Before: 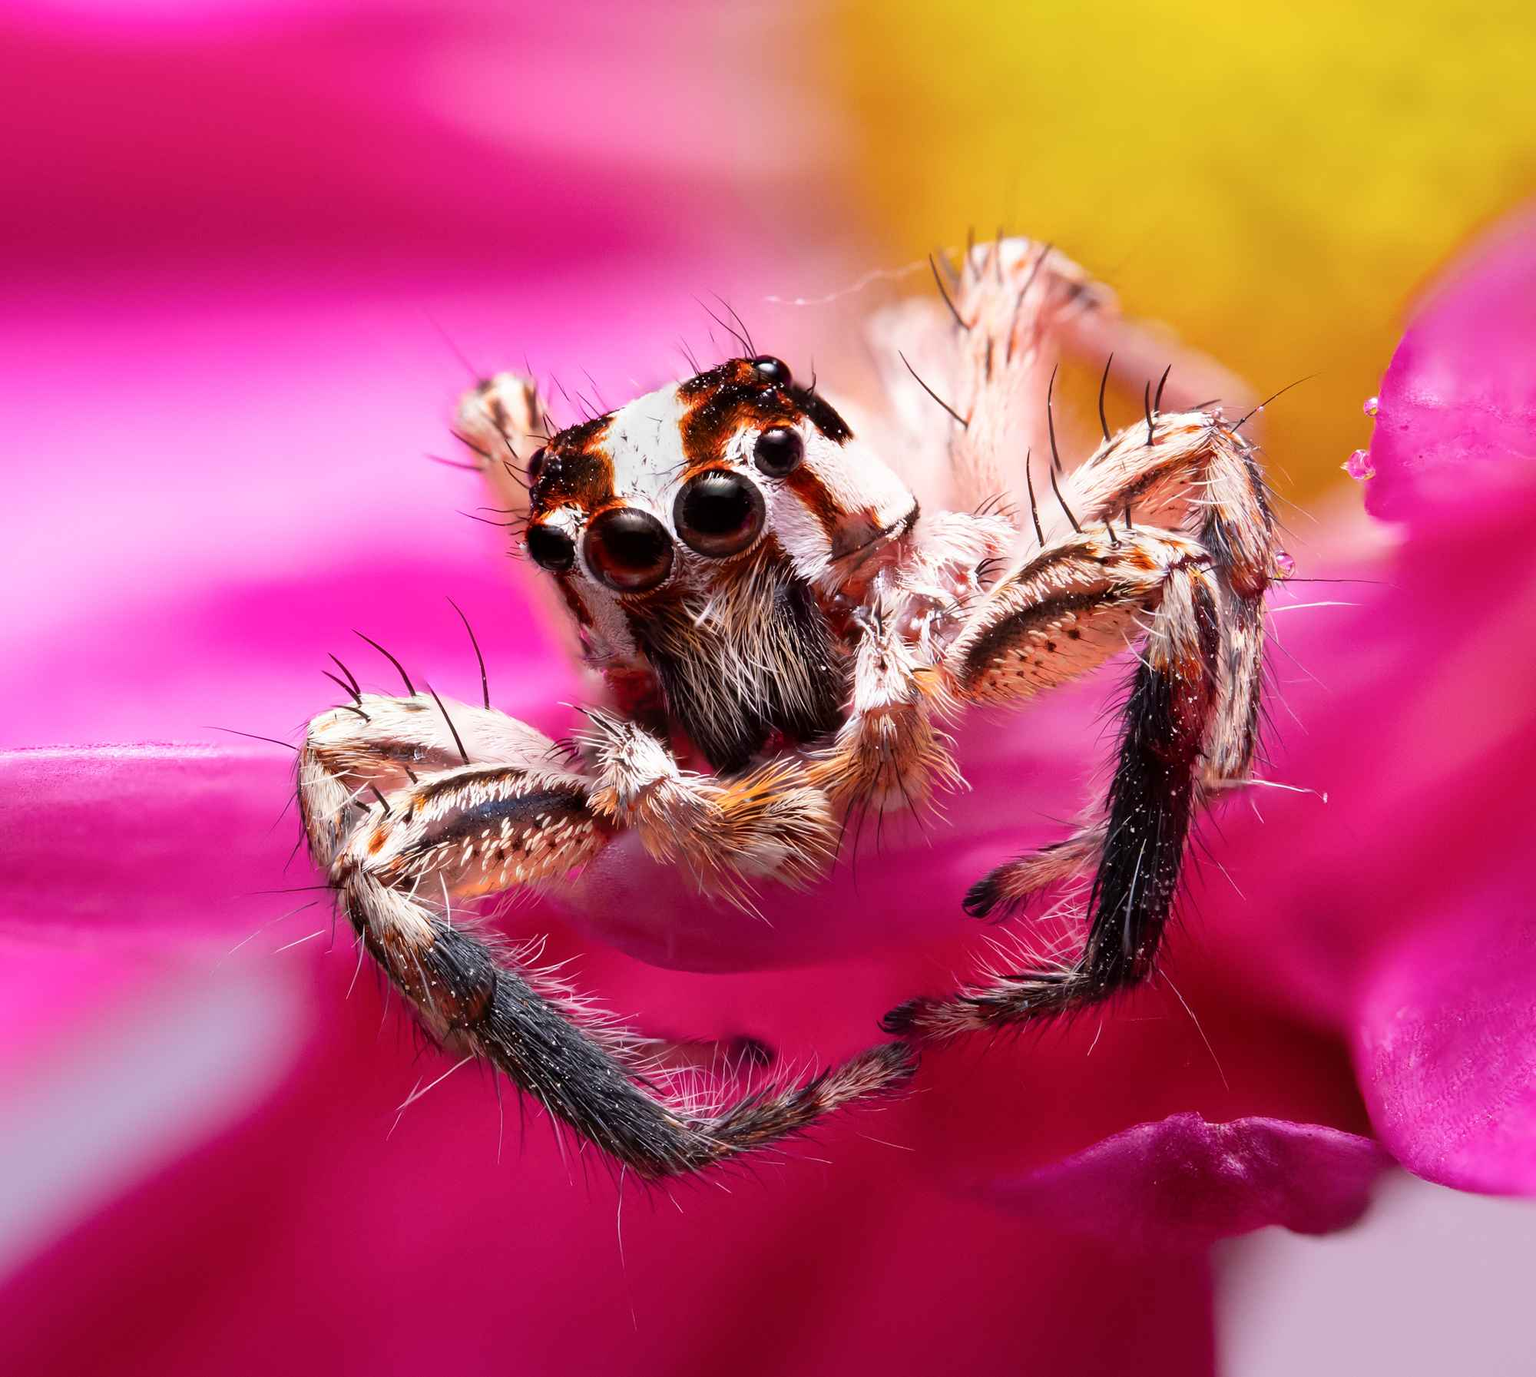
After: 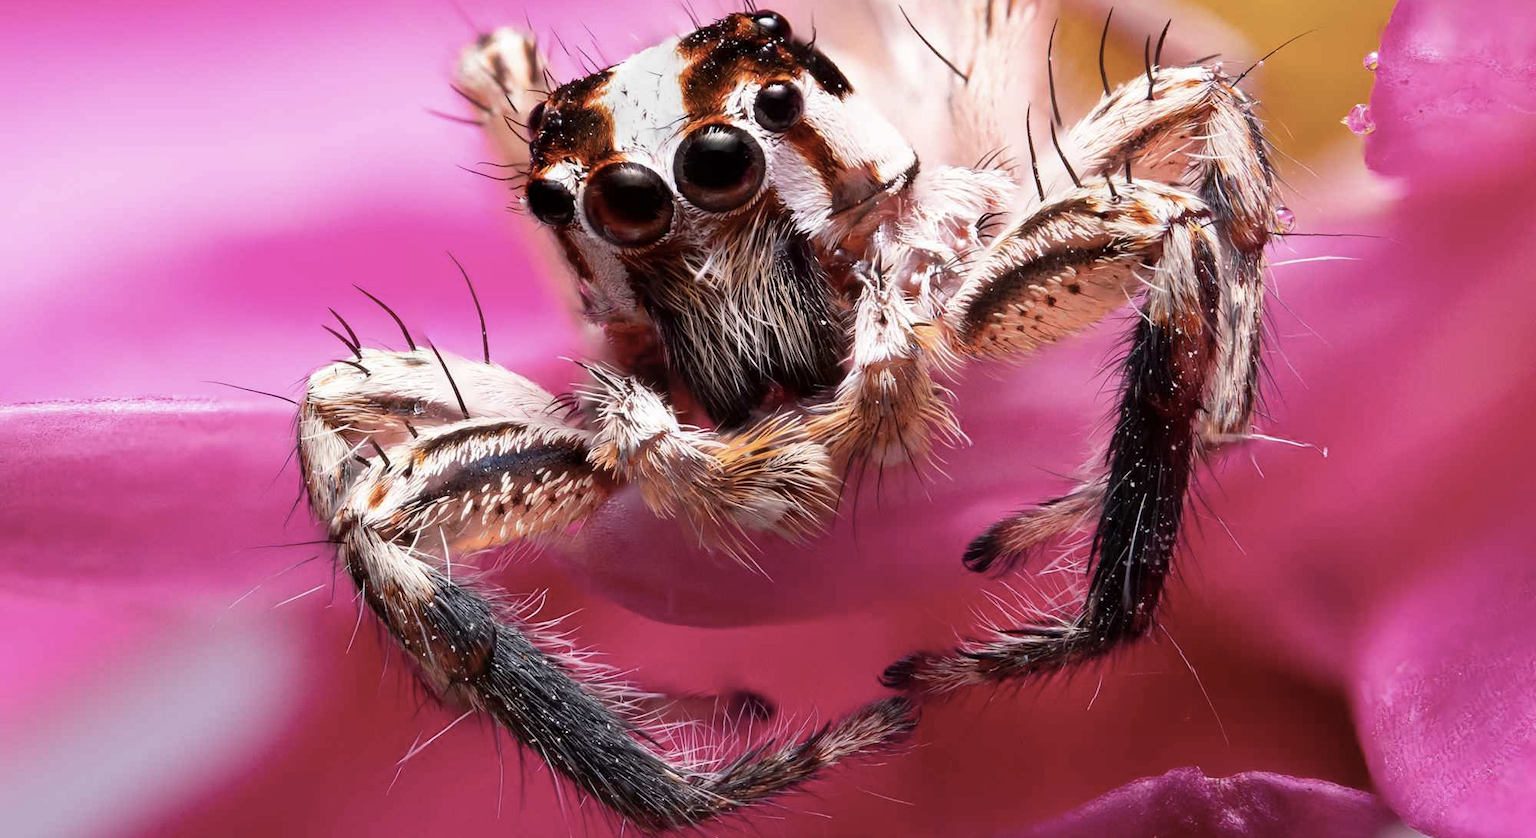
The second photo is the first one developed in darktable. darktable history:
contrast brightness saturation: contrast 0.057, brightness -0.008, saturation -0.249
crop and rotate: top 25.136%, bottom 13.955%
